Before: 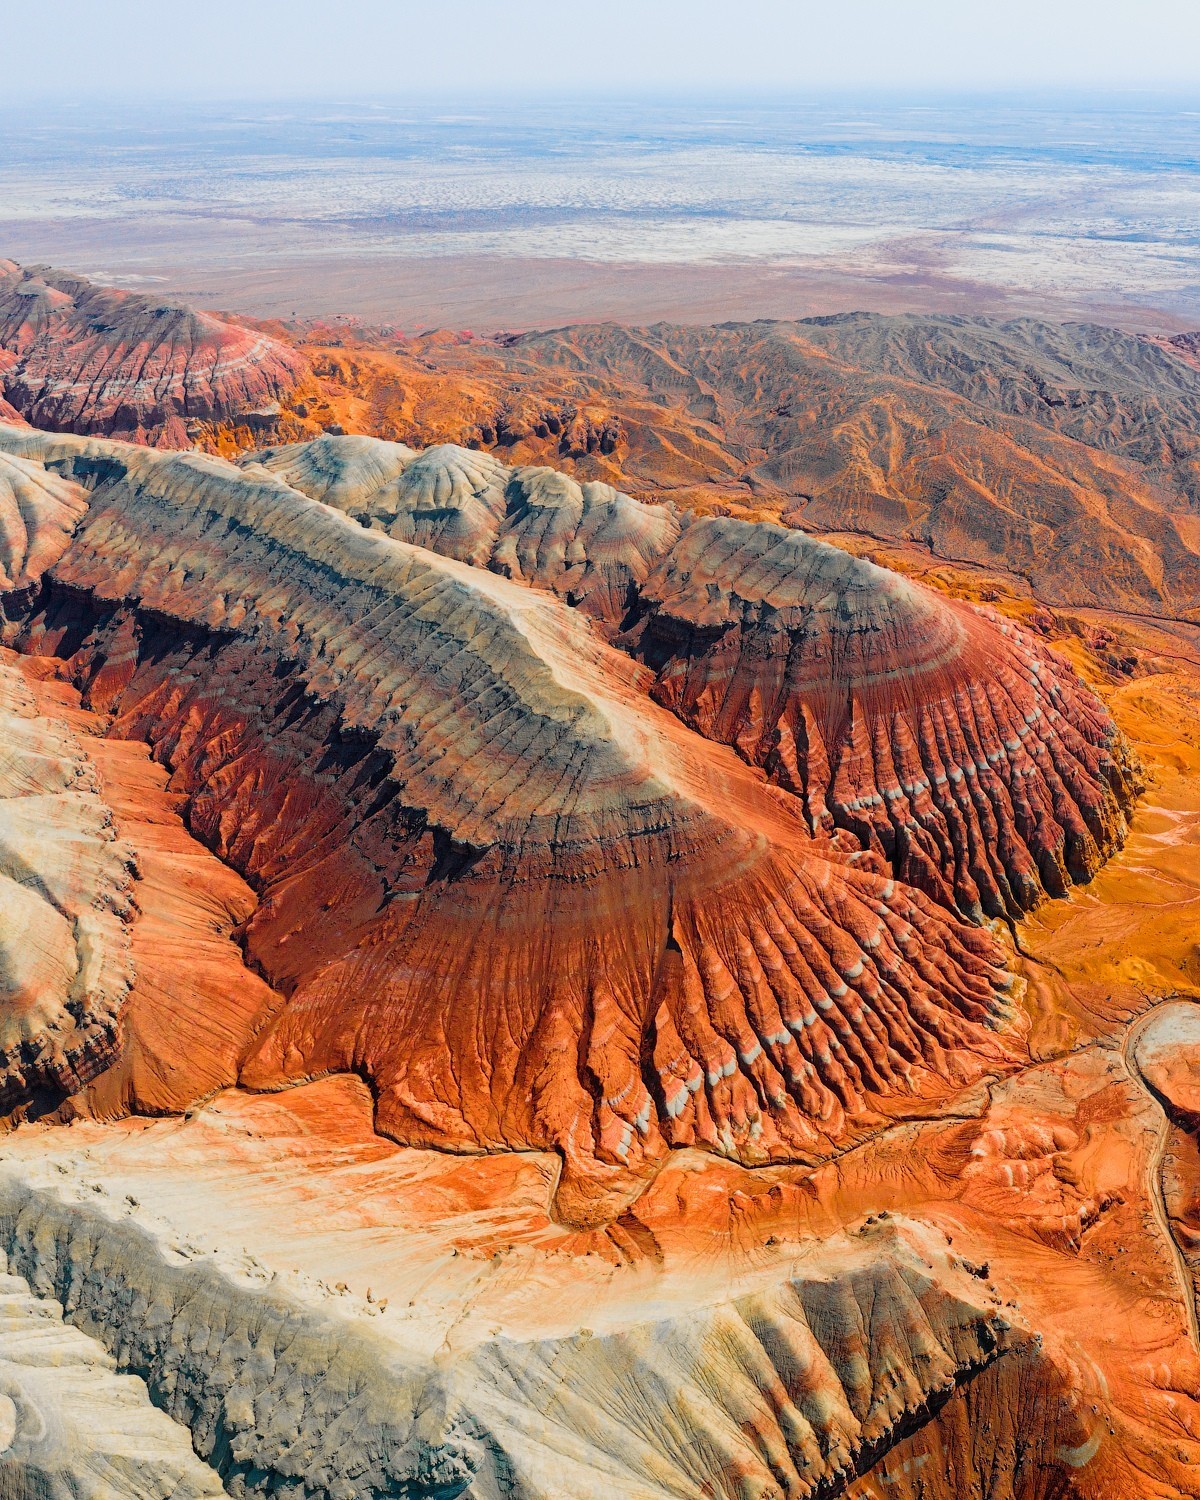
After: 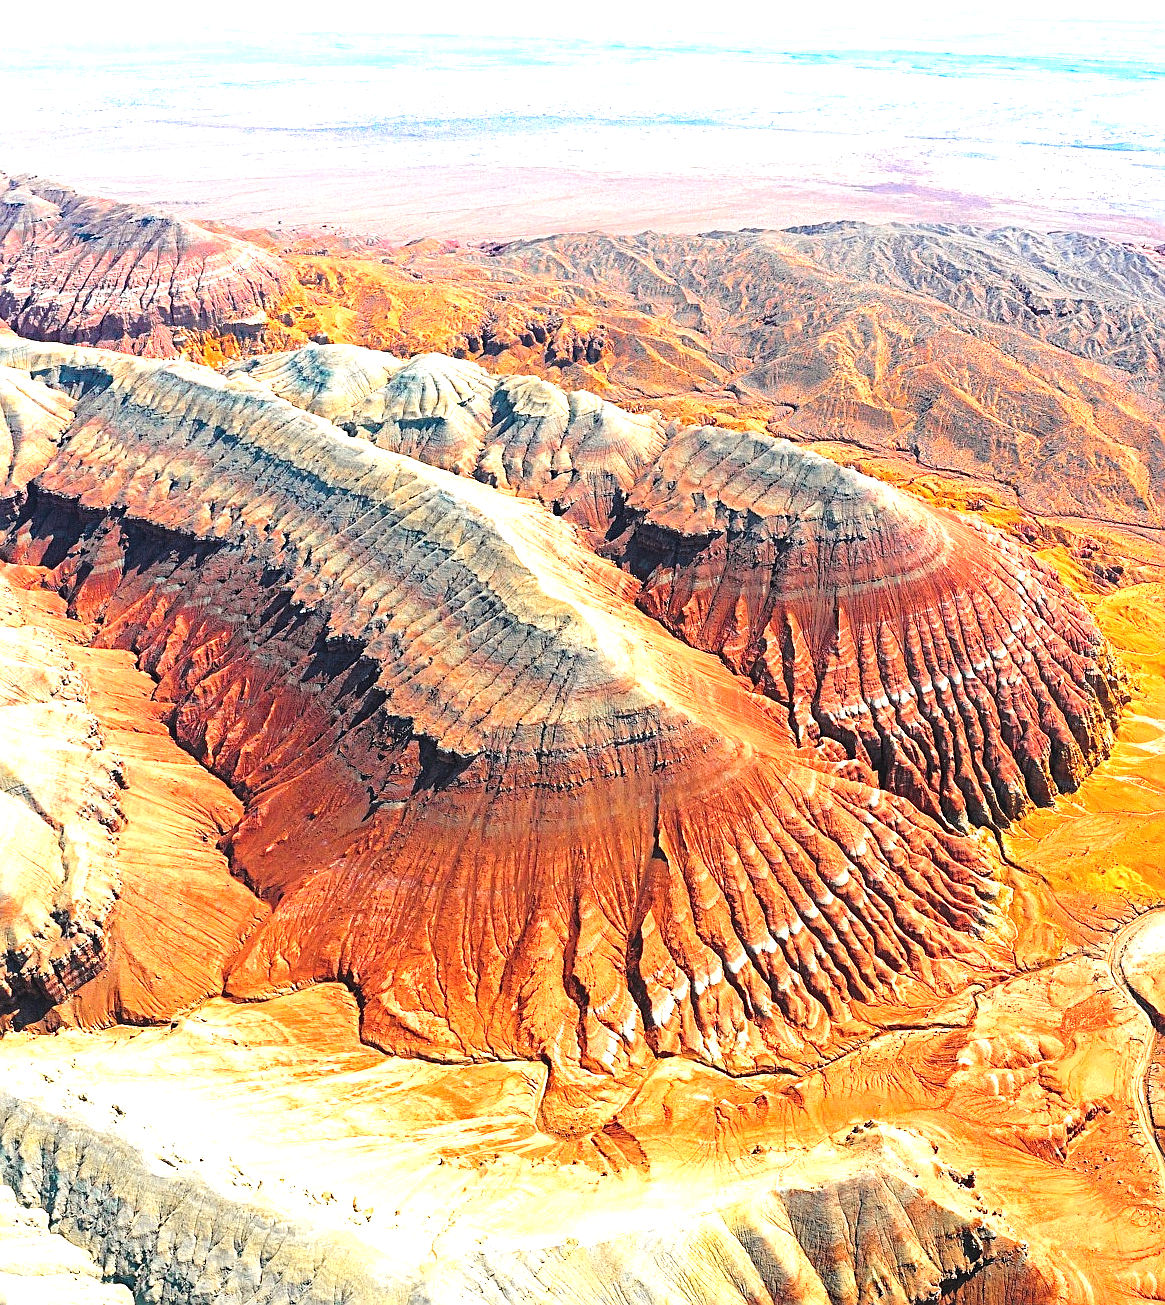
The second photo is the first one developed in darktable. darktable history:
crop: left 1.248%, top 6.098%, right 1.639%, bottom 6.867%
haze removal: compatibility mode true
tone equalizer: -8 EV -0.452 EV, -7 EV -0.406 EV, -6 EV -0.363 EV, -5 EV -0.234 EV, -3 EV 0.206 EV, -2 EV 0.336 EV, -1 EV 0.379 EV, +0 EV 0.412 EV, mask exposure compensation -0.504 EV
exposure: black level correction -0.005, exposure 1.005 EV, compensate highlight preservation false
sharpen: on, module defaults
